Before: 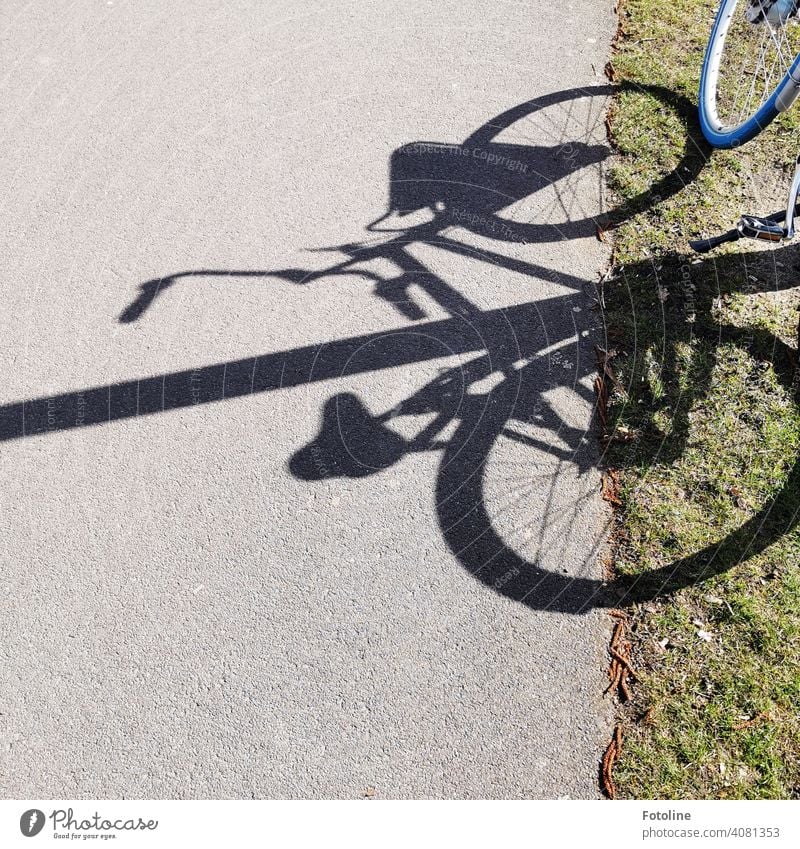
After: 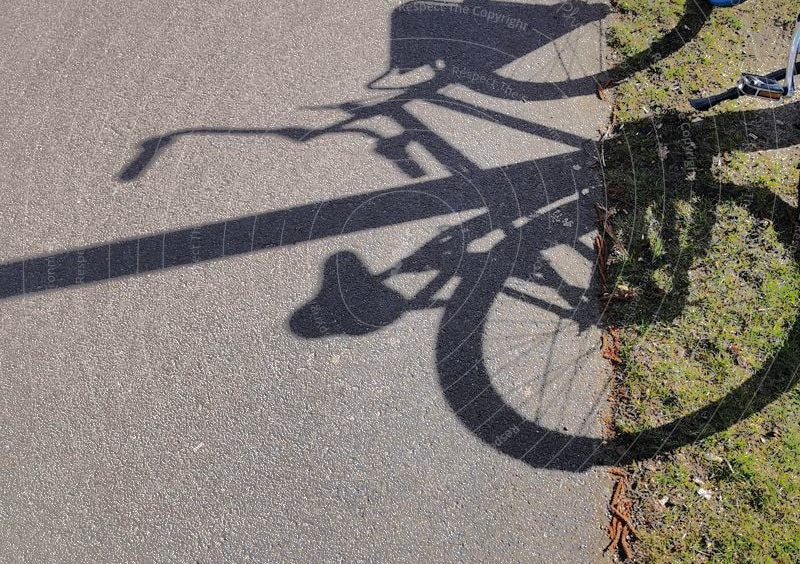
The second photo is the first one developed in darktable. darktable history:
crop: top 16.761%, bottom 16.76%
shadows and highlights: shadows 38.38, highlights -76.09, highlights color adjustment 89.34%
